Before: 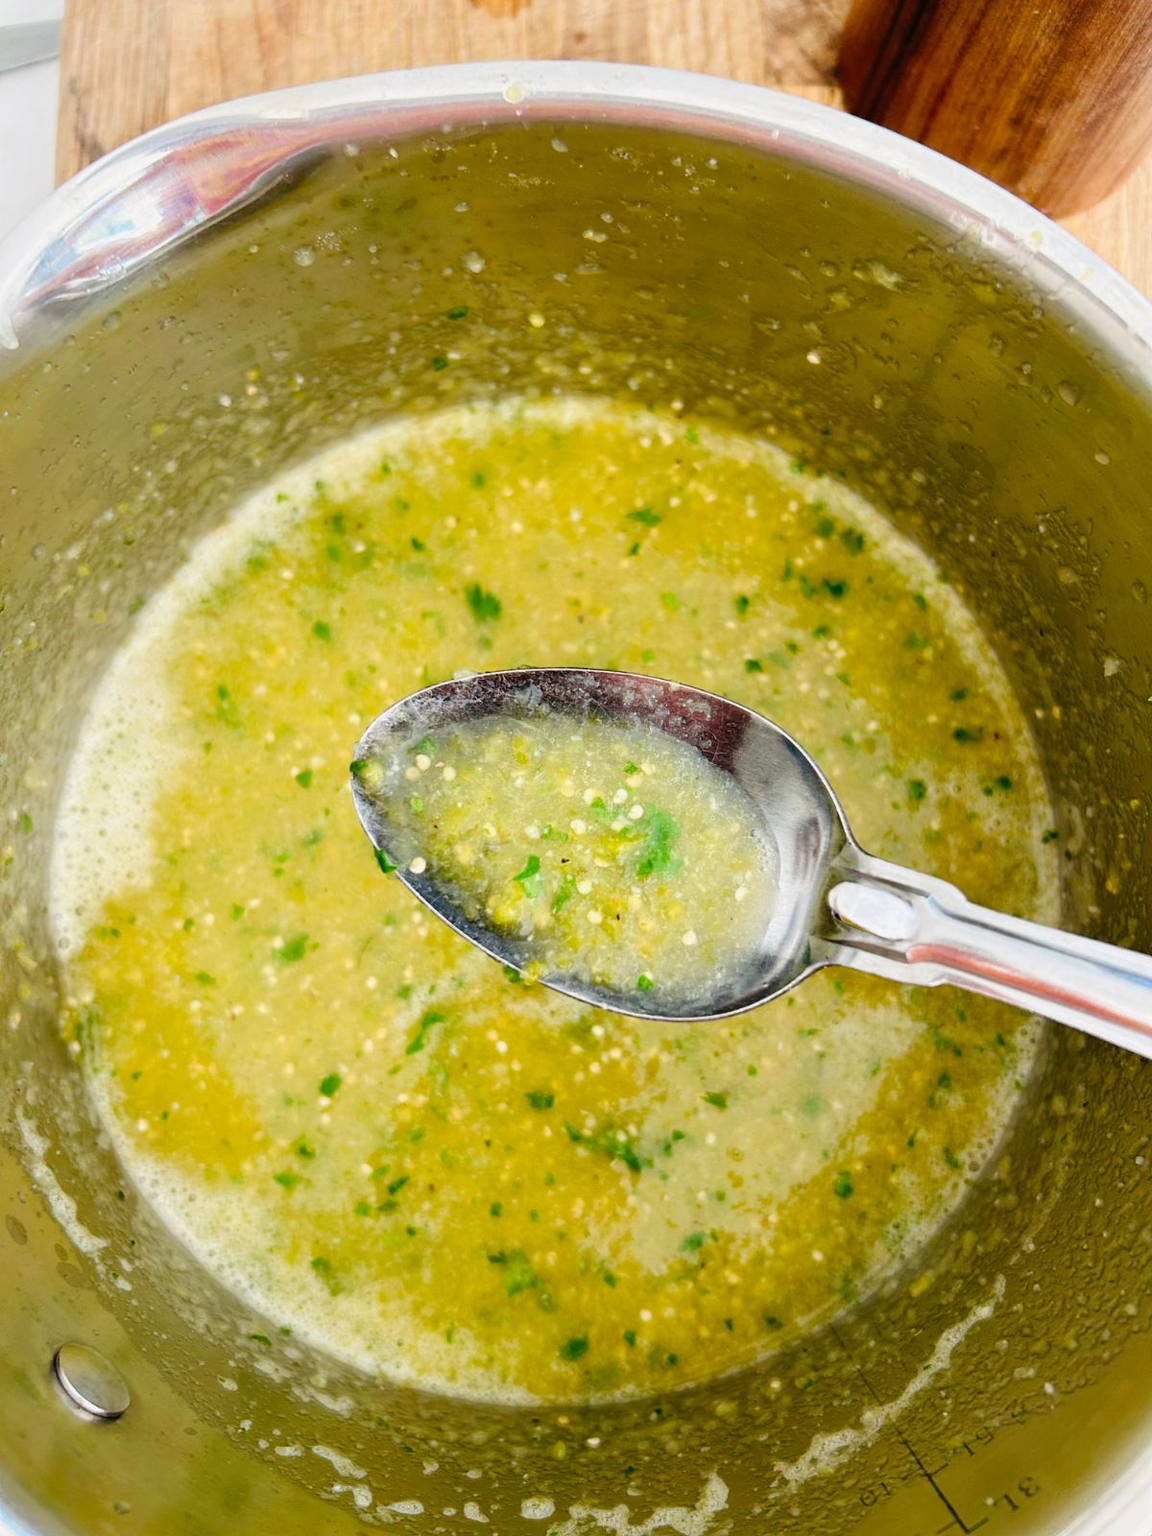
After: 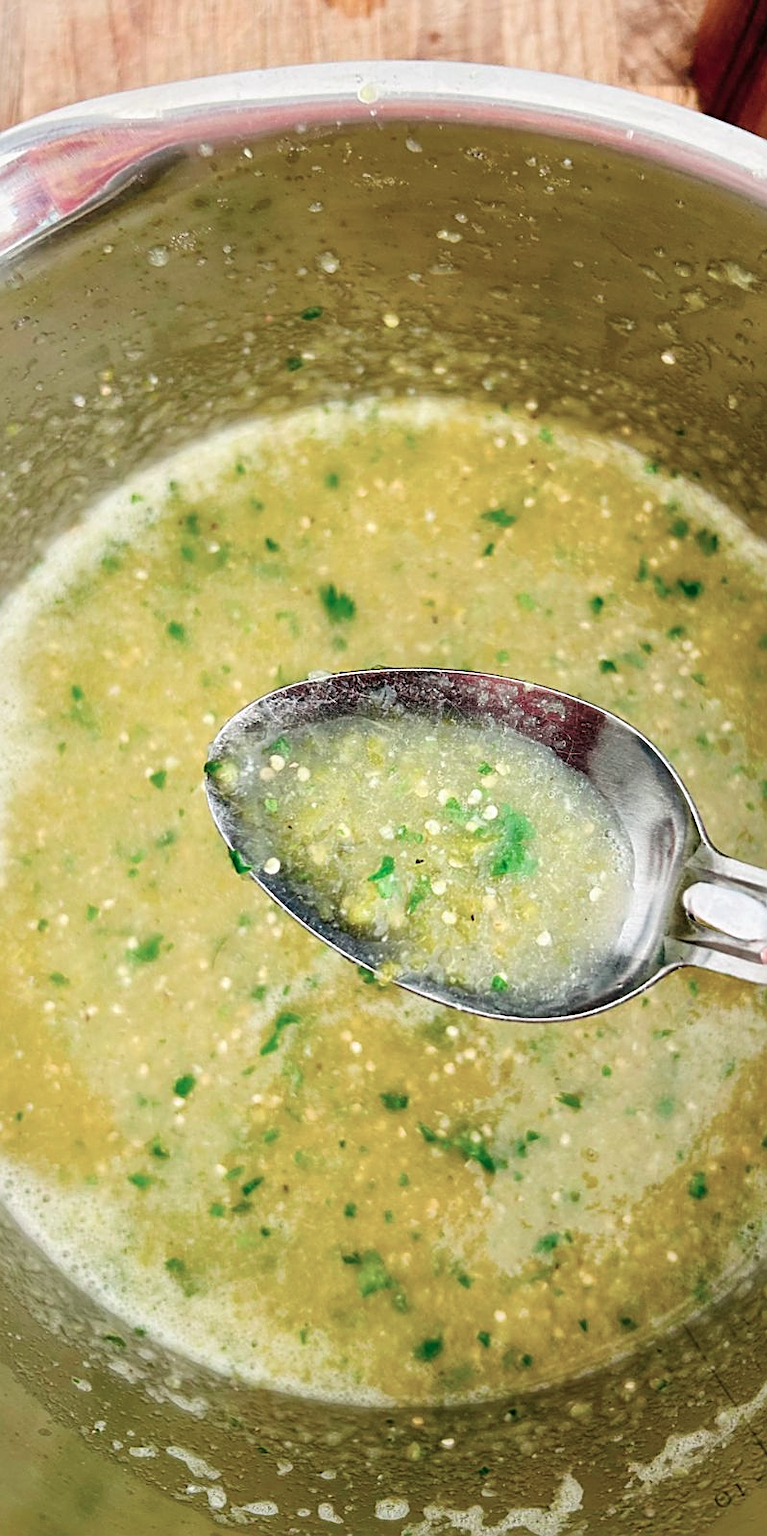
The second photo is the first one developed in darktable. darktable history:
sharpen: on, module defaults
local contrast: mode bilateral grid, contrast 20, coarseness 50, detail 120%, midtone range 0.2
contrast brightness saturation: saturation 0.1
crop and rotate: left 12.673%, right 20.66%
color contrast: blue-yellow contrast 0.62
